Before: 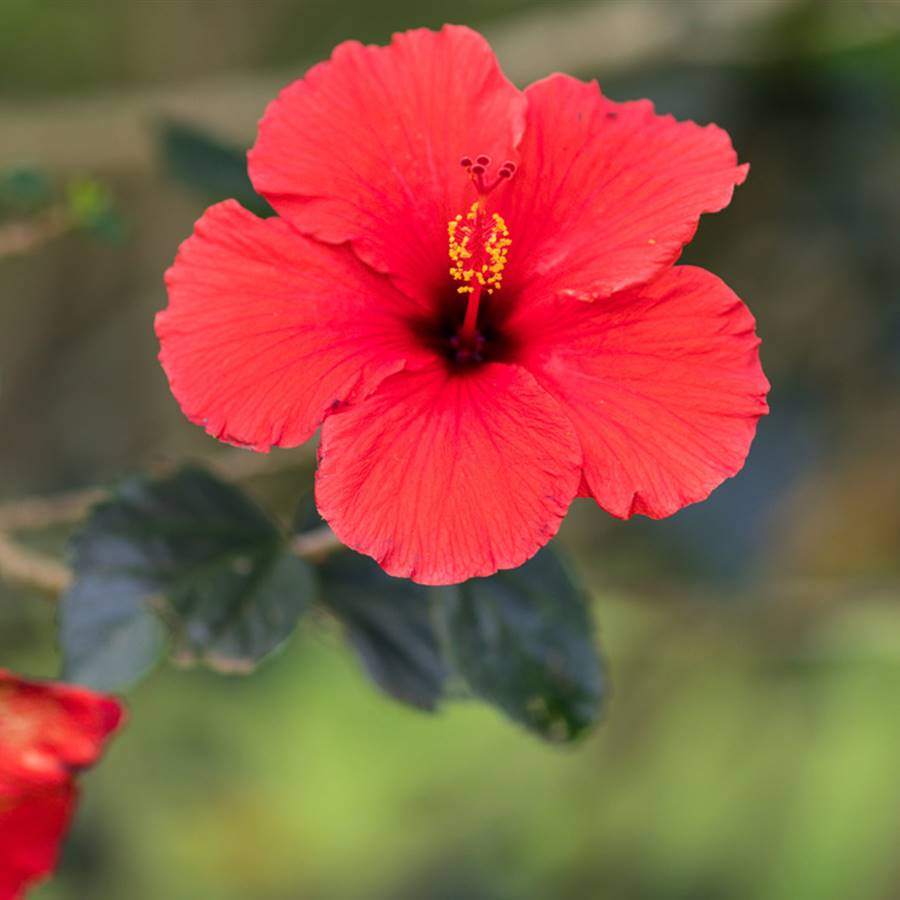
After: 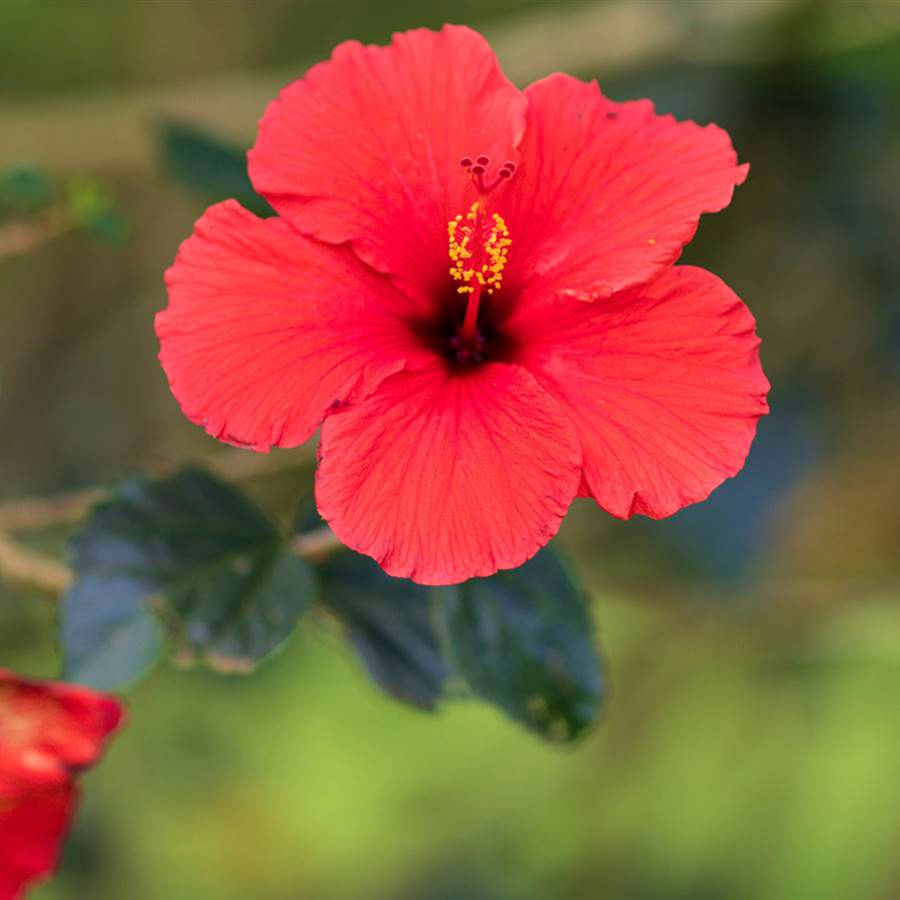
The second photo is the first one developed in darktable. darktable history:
exposure: compensate highlight preservation false
velvia: strength 45%
